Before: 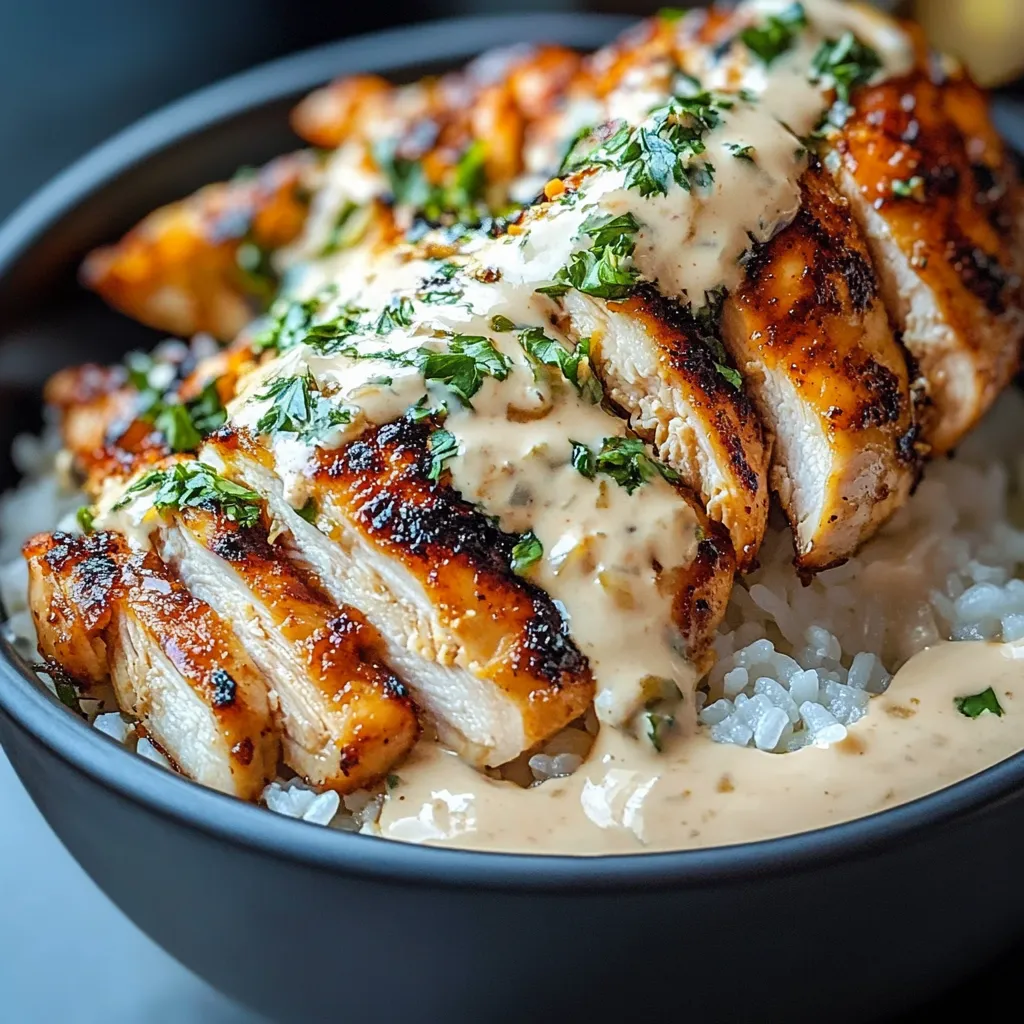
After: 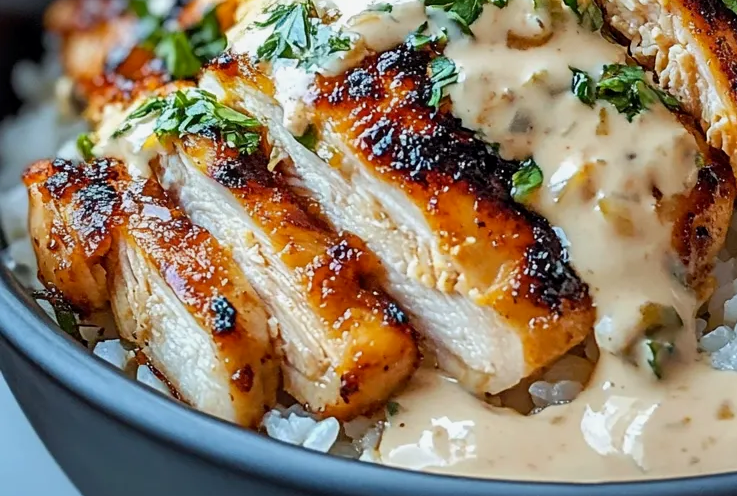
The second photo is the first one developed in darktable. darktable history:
crop: top 36.498%, right 27.964%, bottom 14.995%
exposure: black level correction 0.002, exposure -0.1 EV, compensate highlight preservation false
